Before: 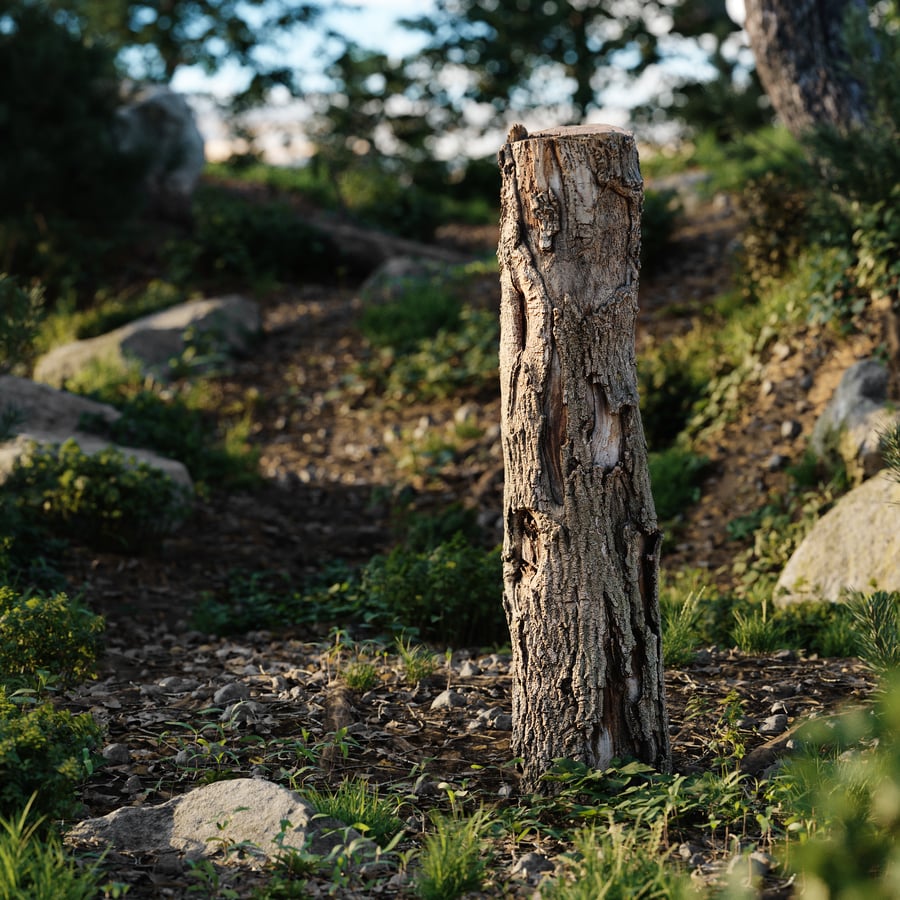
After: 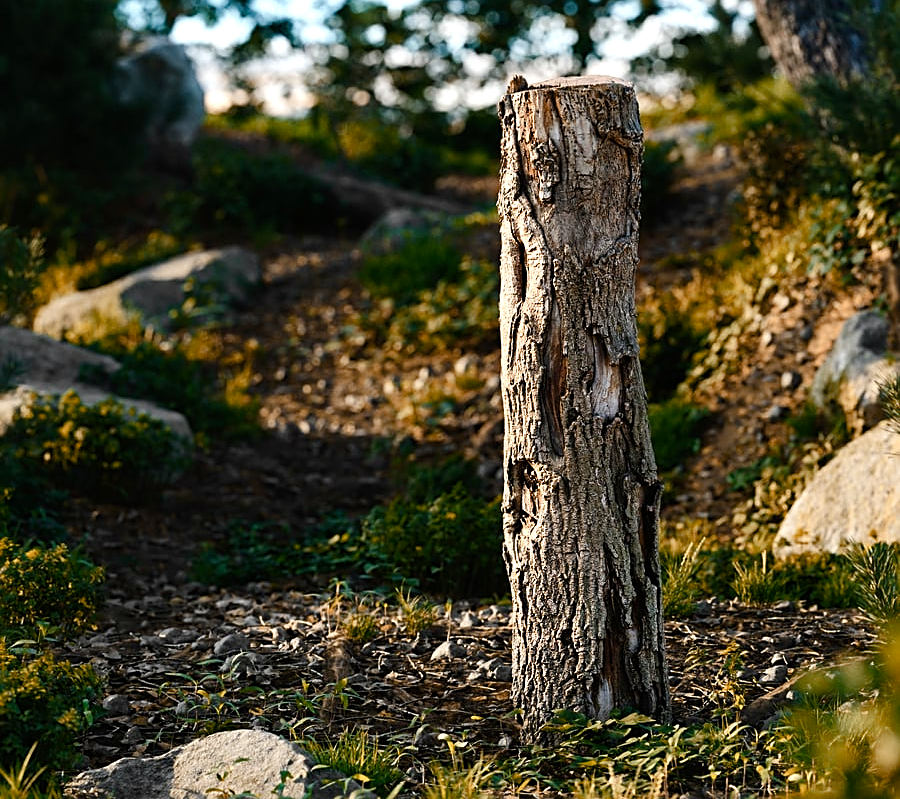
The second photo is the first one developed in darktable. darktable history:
color zones: curves: ch2 [(0, 0.5) (0.143, 0.5) (0.286, 0.416) (0.429, 0.5) (0.571, 0.5) (0.714, 0.5) (0.857, 0.5) (1, 0.5)]
sharpen: on, module defaults
tone equalizer: -8 EV -0.401 EV, -7 EV -0.401 EV, -6 EV -0.354 EV, -5 EV -0.207 EV, -3 EV 0.227 EV, -2 EV 0.357 EV, -1 EV 0.392 EV, +0 EV 0.437 EV, edges refinement/feathering 500, mask exposure compensation -1.57 EV, preserve details no
color balance rgb: shadows lift › chroma 0.783%, shadows lift › hue 115.68°, perceptual saturation grading › global saturation 20%, perceptual saturation grading › highlights -25.829%, perceptual saturation grading › shadows 50.09%
crop and rotate: top 5.538%, bottom 5.587%
